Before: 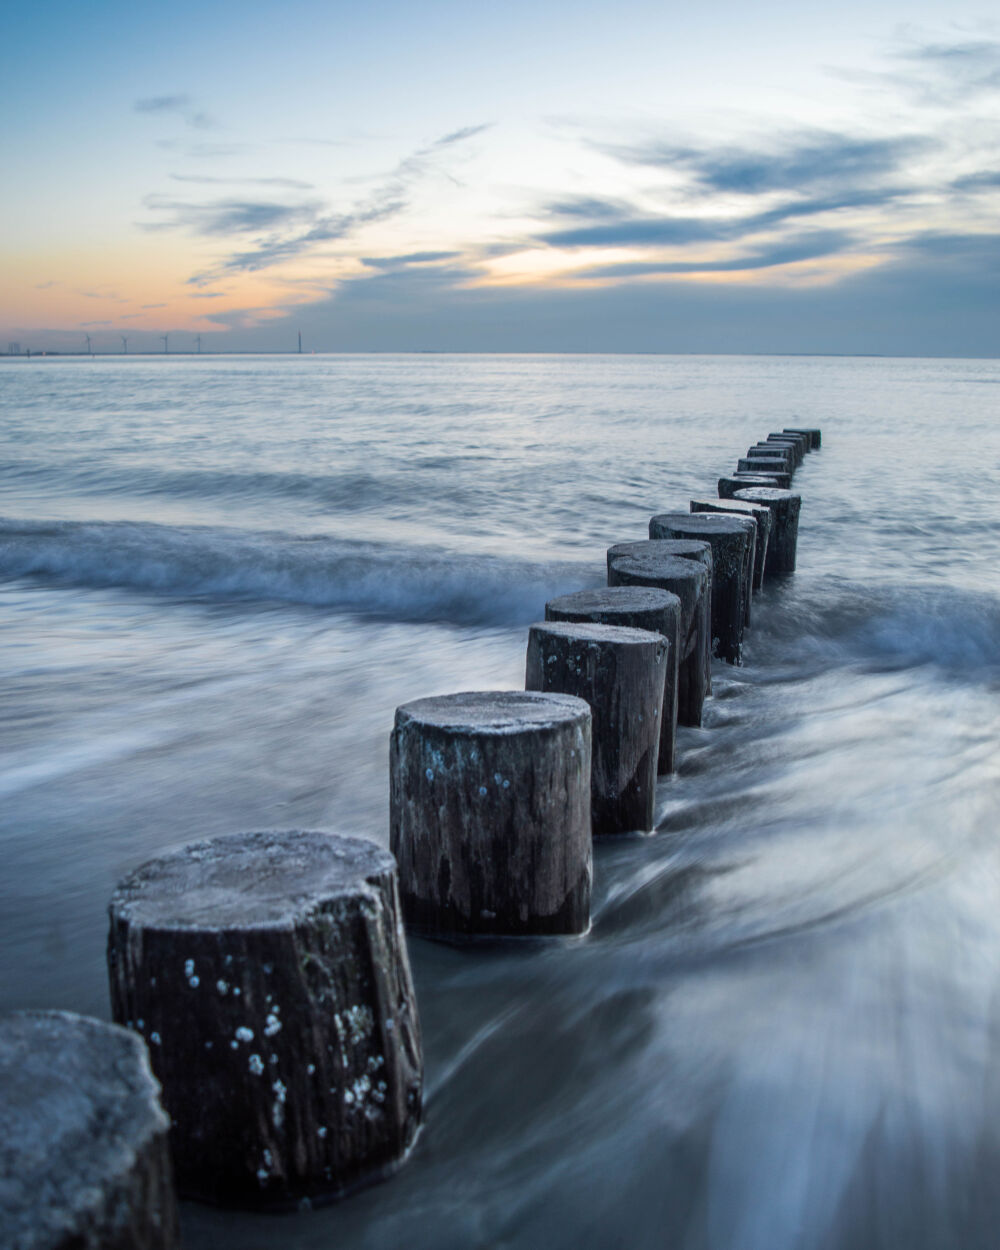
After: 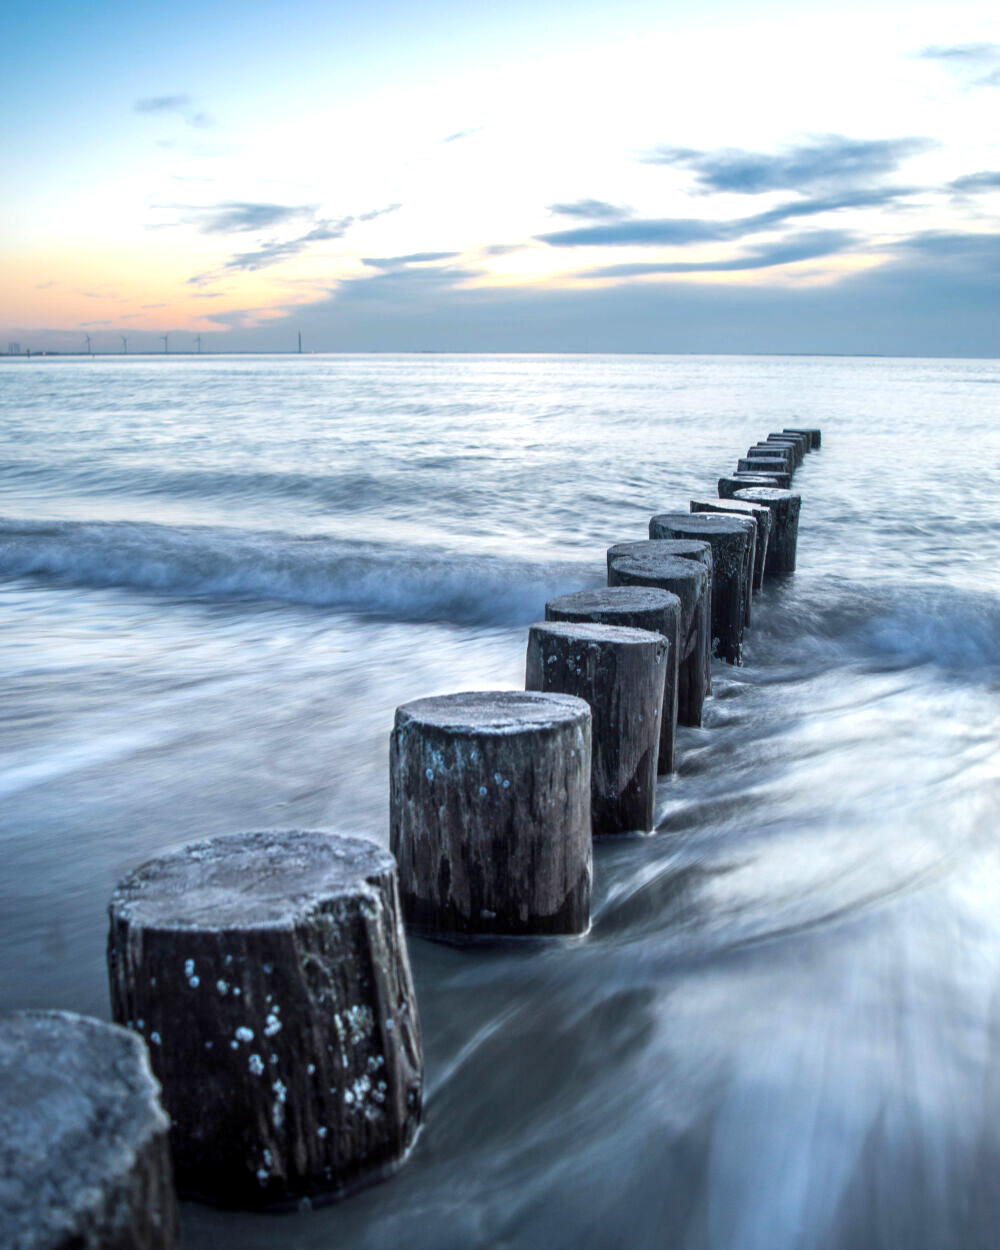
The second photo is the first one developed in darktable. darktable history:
exposure: exposure 0.6 EV, compensate highlight preservation false
local contrast: highlights 100%, shadows 100%, detail 120%, midtone range 0.2
